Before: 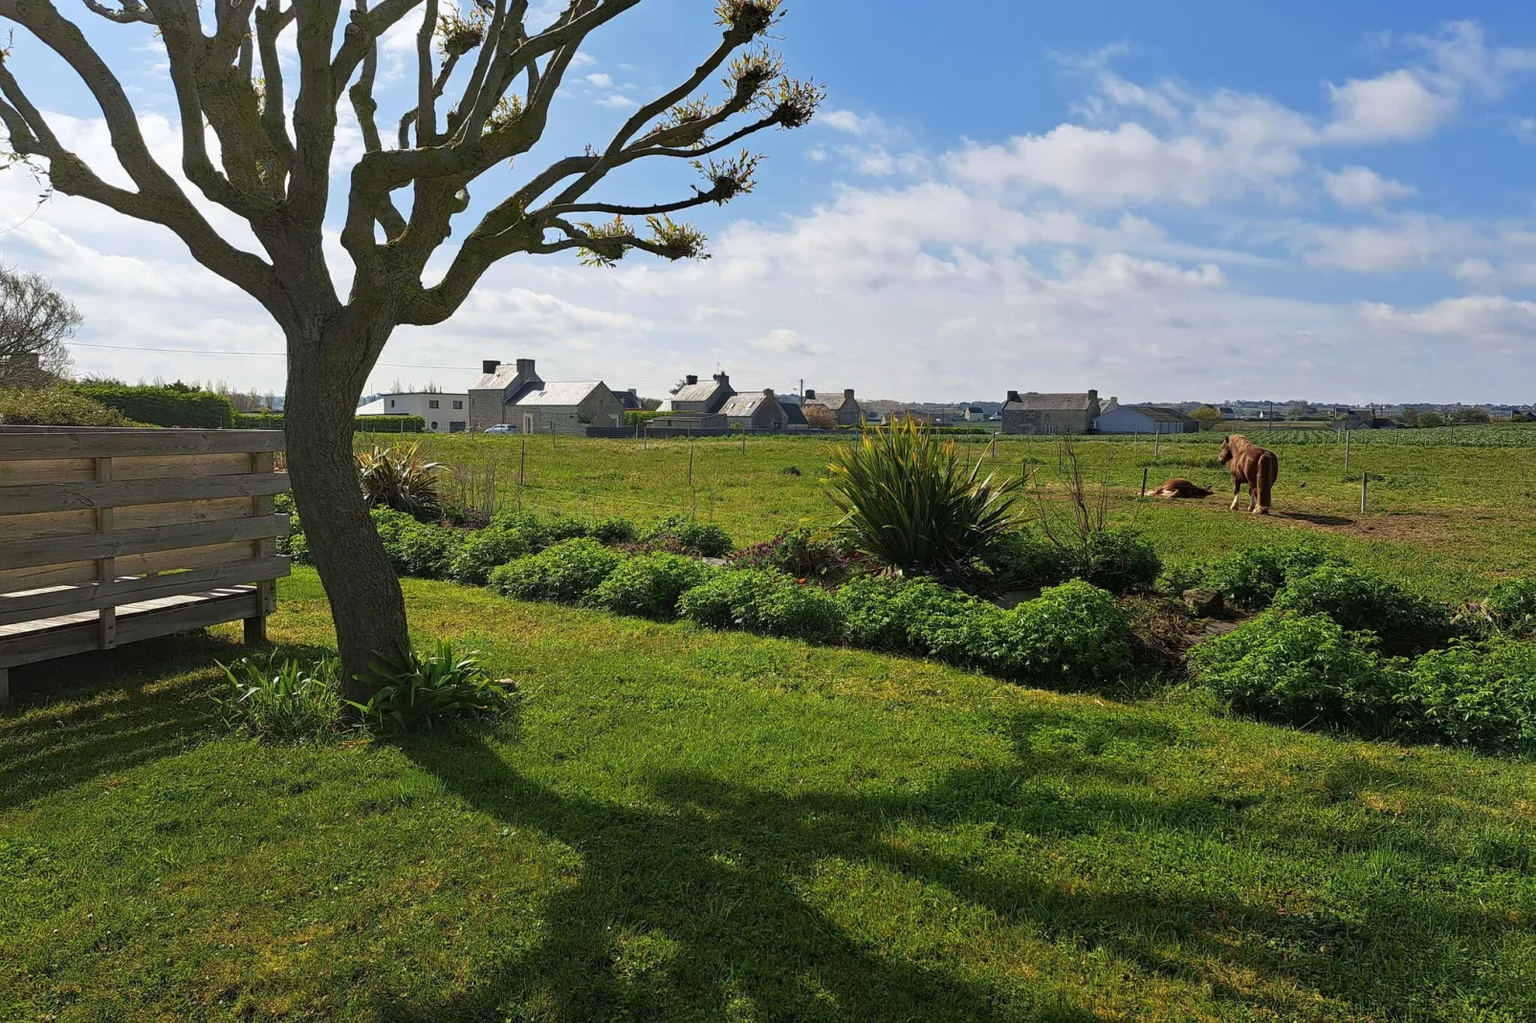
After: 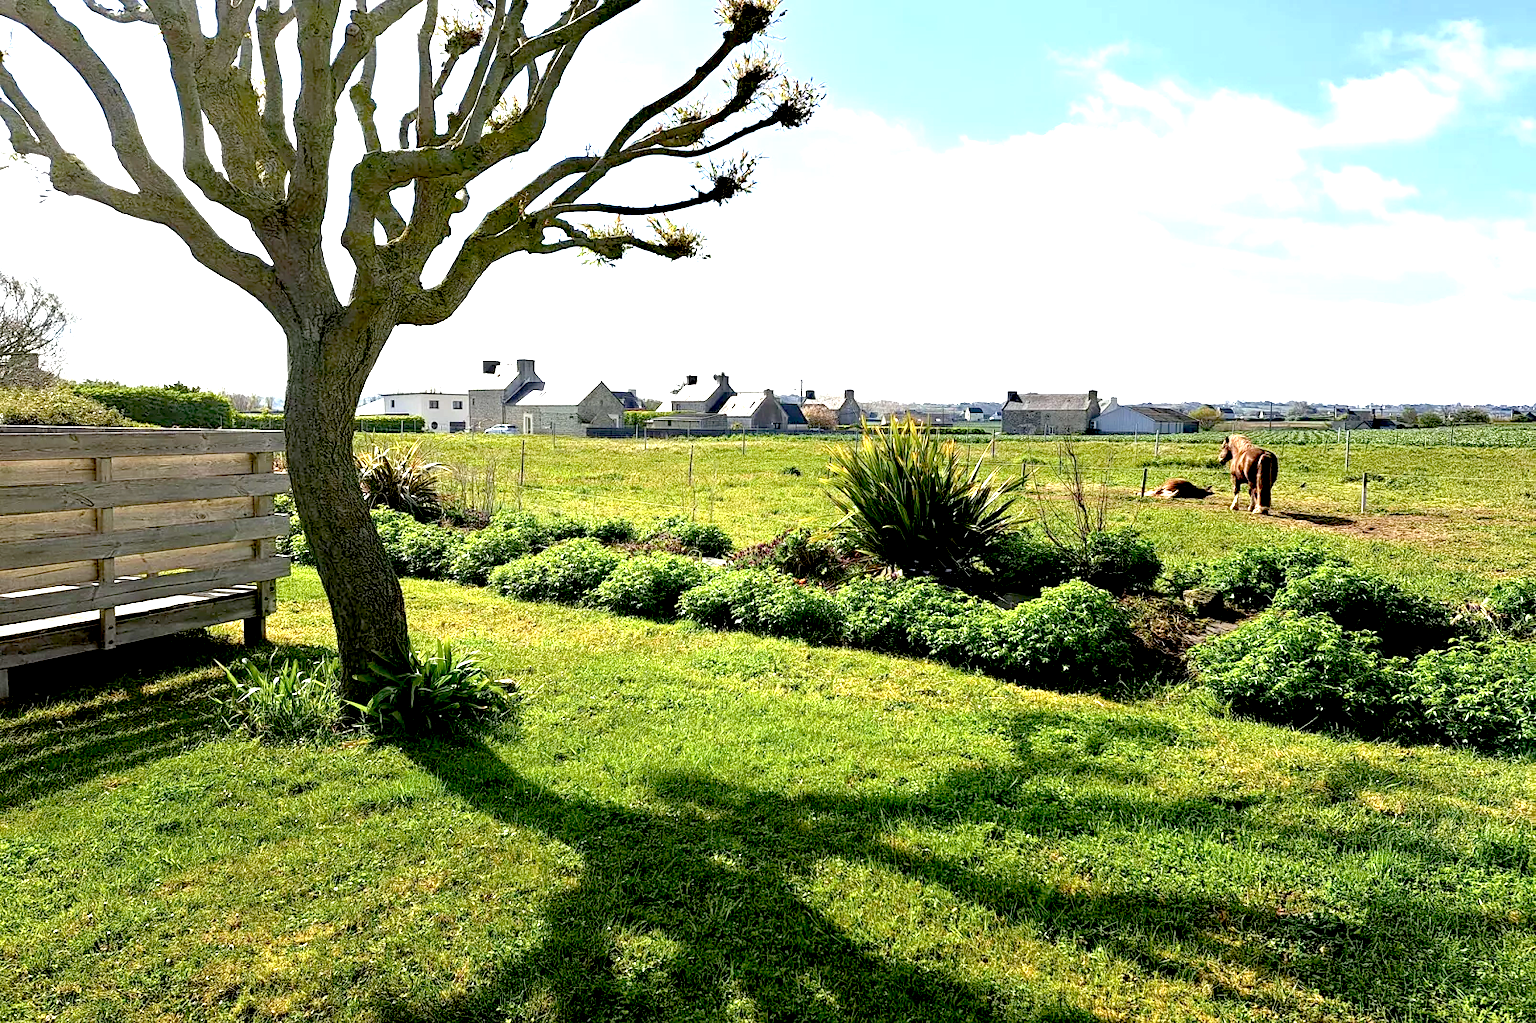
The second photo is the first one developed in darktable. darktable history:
color correction: saturation 0.8
exposure: black level correction 0.016, exposure 1.774 EV, compensate highlight preservation false
